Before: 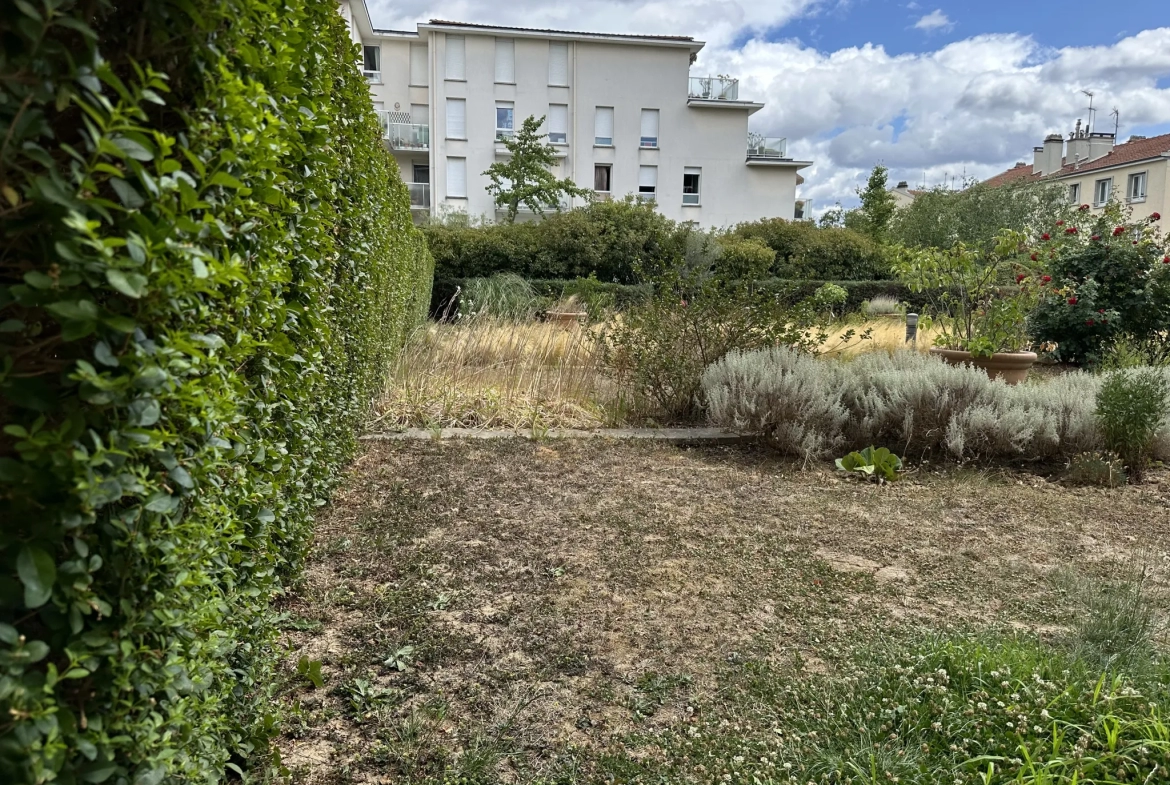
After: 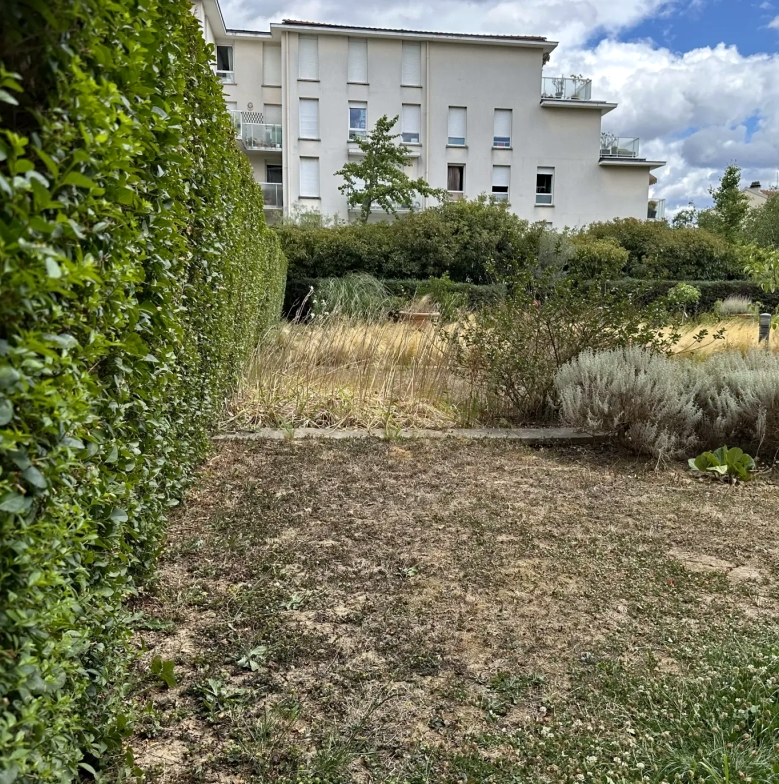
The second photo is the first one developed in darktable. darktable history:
crop and rotate: left 12.648%, right 20.685%
haze removal: compatibility mode true, adaptive false
